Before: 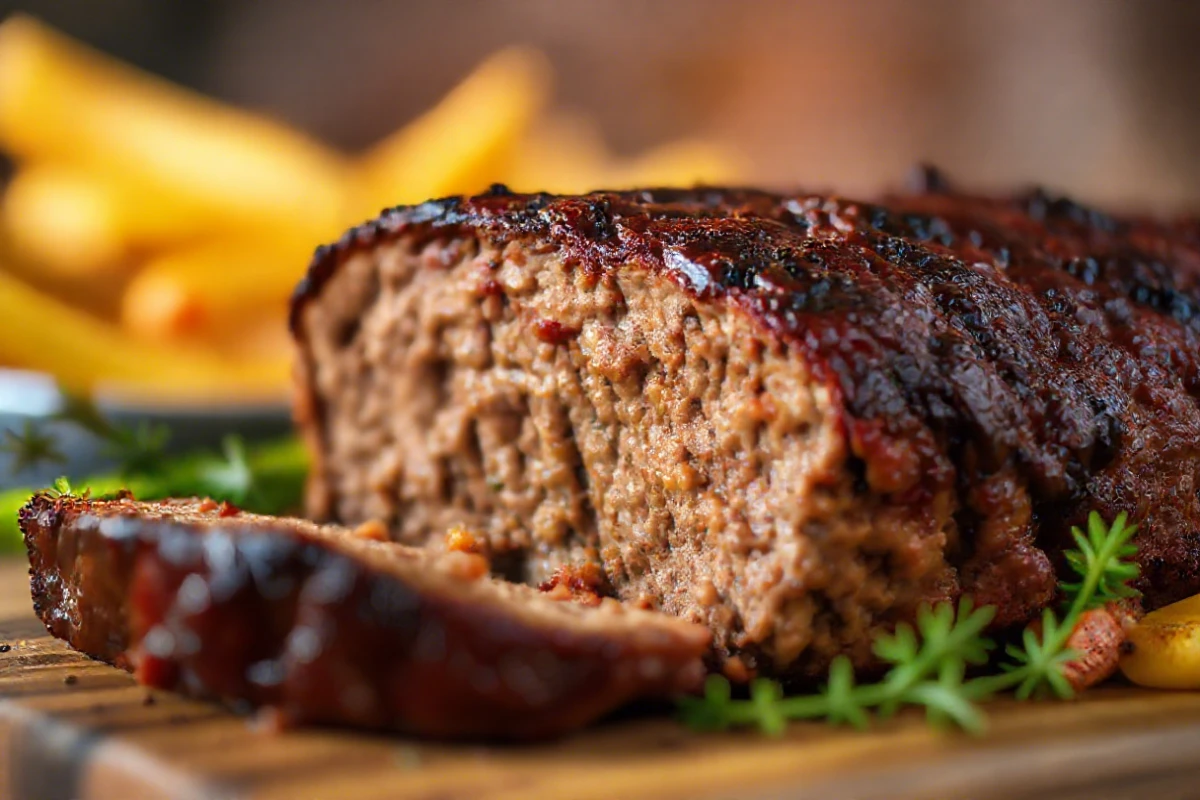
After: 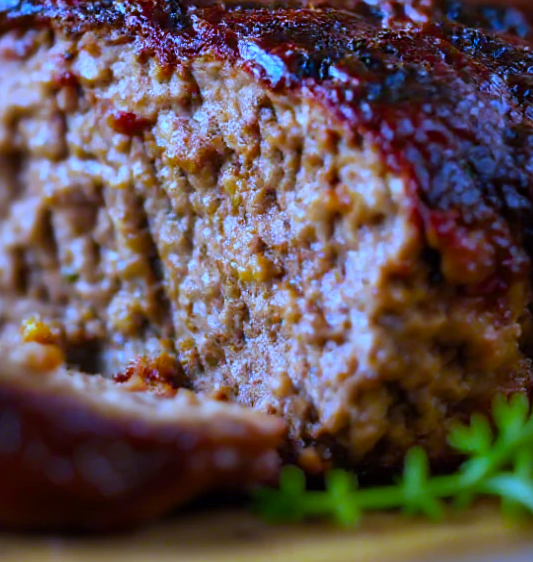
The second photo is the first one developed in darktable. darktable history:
crop: left 35.432%, top 26.233%, right 20.145%, bottom 3.432%
color balance rgb: perceptual saturation grading › global saturation 25%, global vibrance 20%
white balance: red 0.766, blue 1.537
